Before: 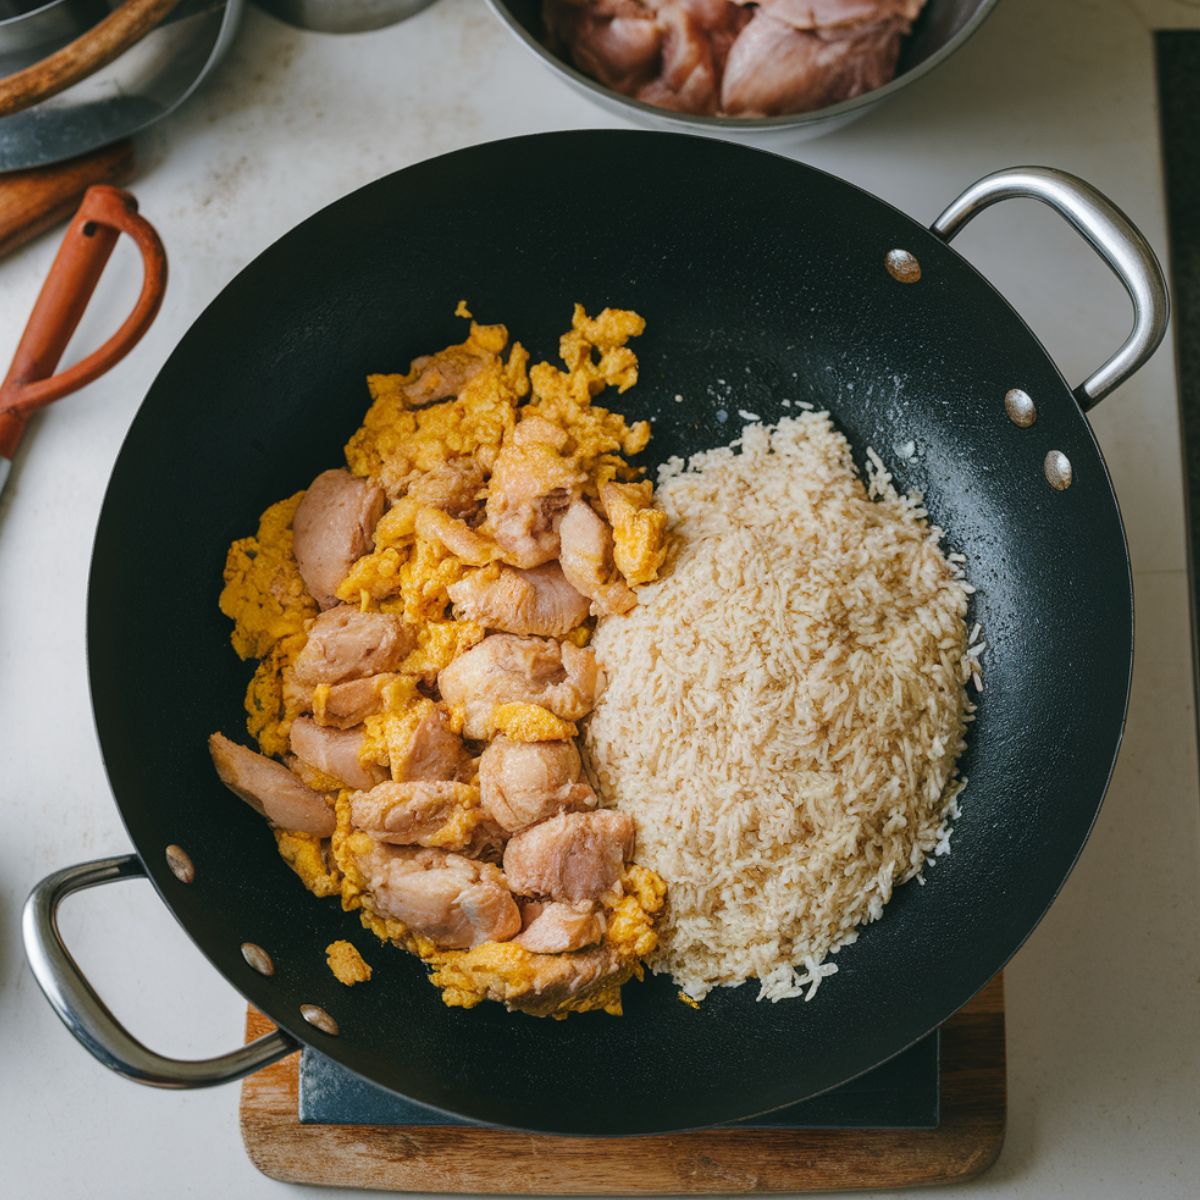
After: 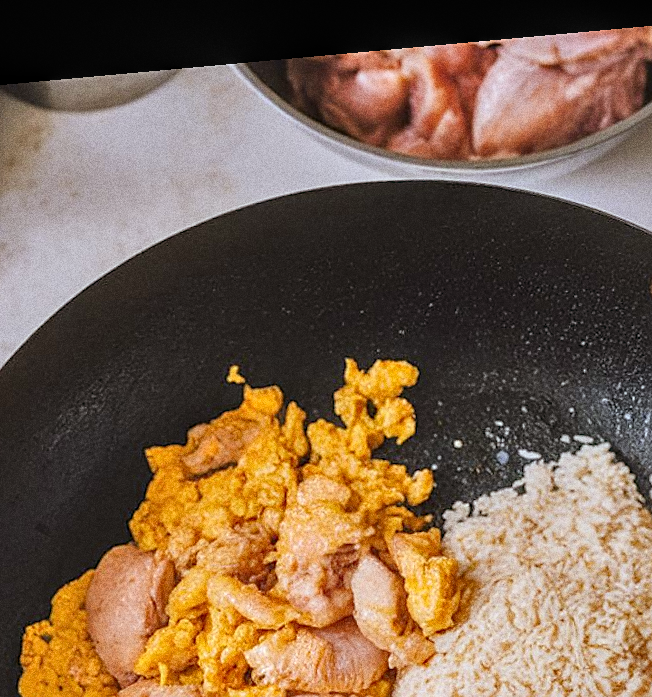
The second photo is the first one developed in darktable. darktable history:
tone equalizer: -7 EV 0.15 EV, -6 EV 0.6 EV, -5 EV 1.15 EV, -4 EV 1.33 EV, -3 EV 1.15 EV, -2 EV 0.6 EV, -1 EV 0.15 EV, mask exposure compensation -0.5 EV
local contrast: on, module defaults
grain: coarseness 0.09 ISO, strength 40%
crop: left 19.556%, right 30.401%, bottom 46.458%
rotate and perspective: rotation -5.2°, automatic cropping off
sharpen: on, module defaults
rgb levels: mode RGB, independent channels, levels [[0, 0.474, 1], [0, 0.5, 1], [0, 0.5, 1]]
white balance: red 0.976, blue 1.04
